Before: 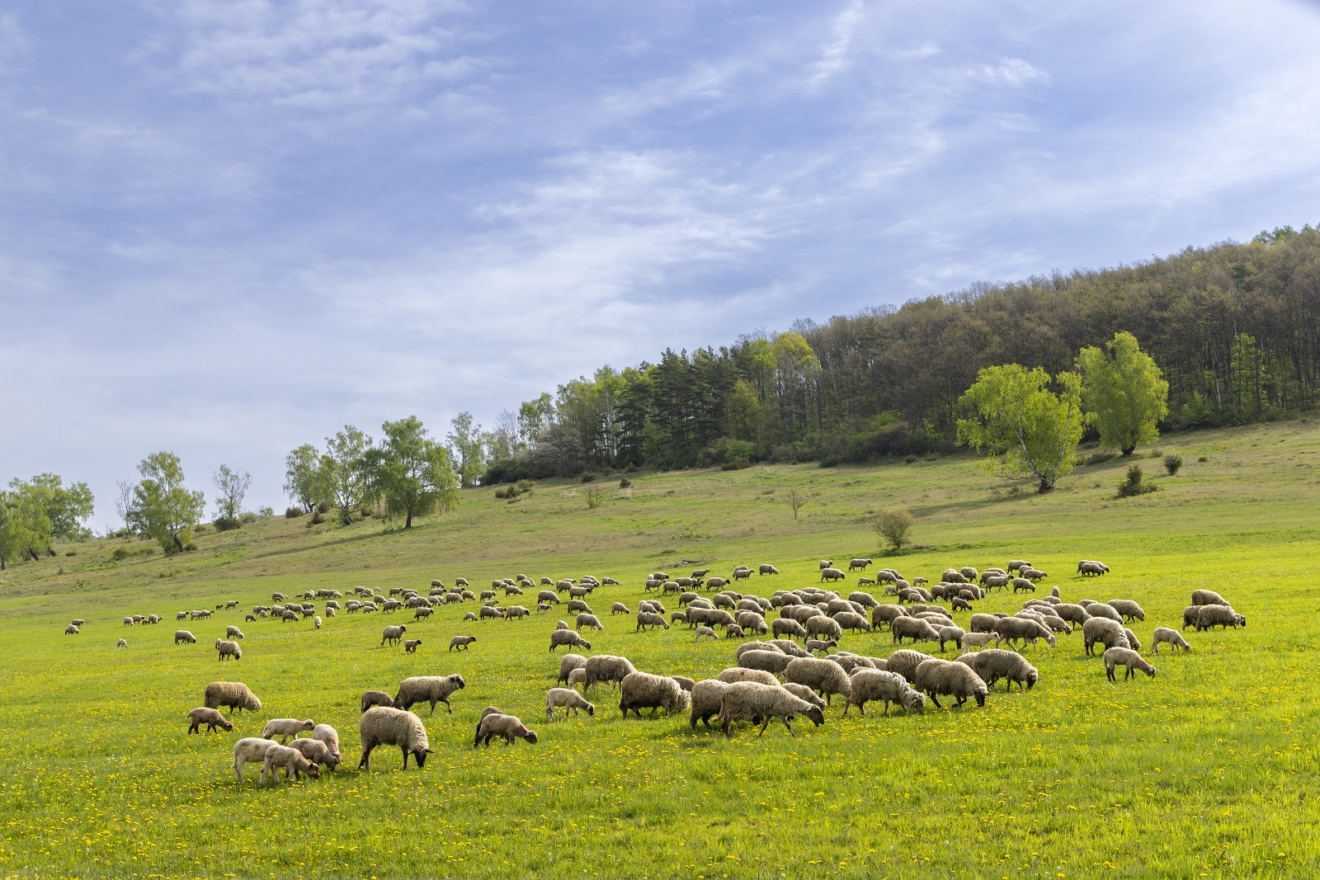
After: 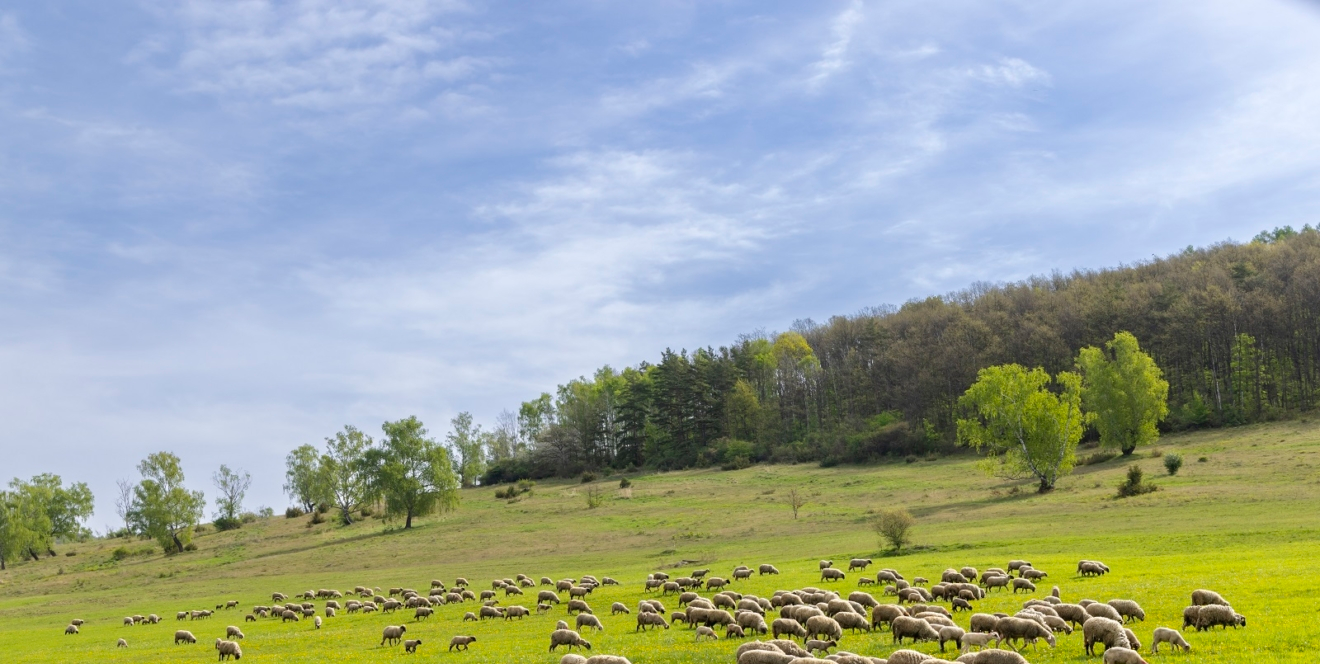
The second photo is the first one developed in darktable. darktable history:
crop: bottom 24.489%
